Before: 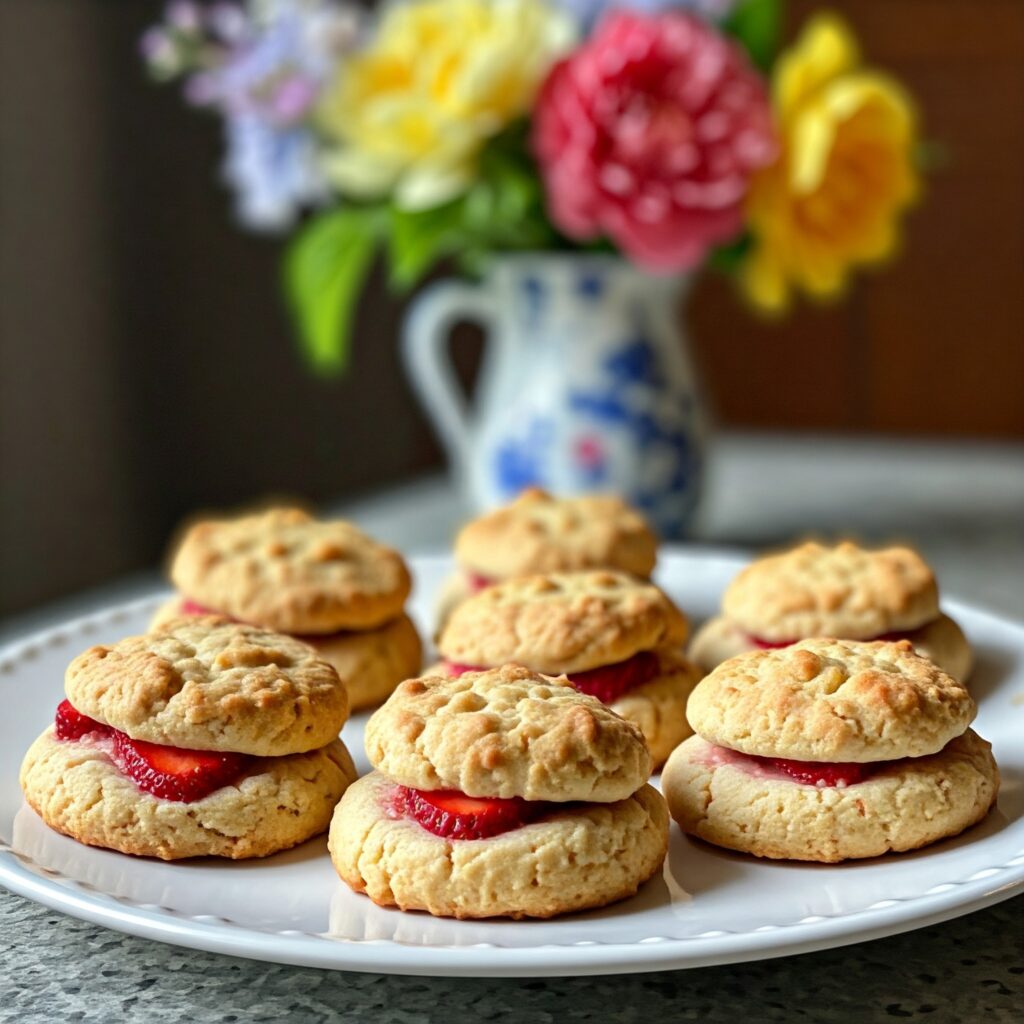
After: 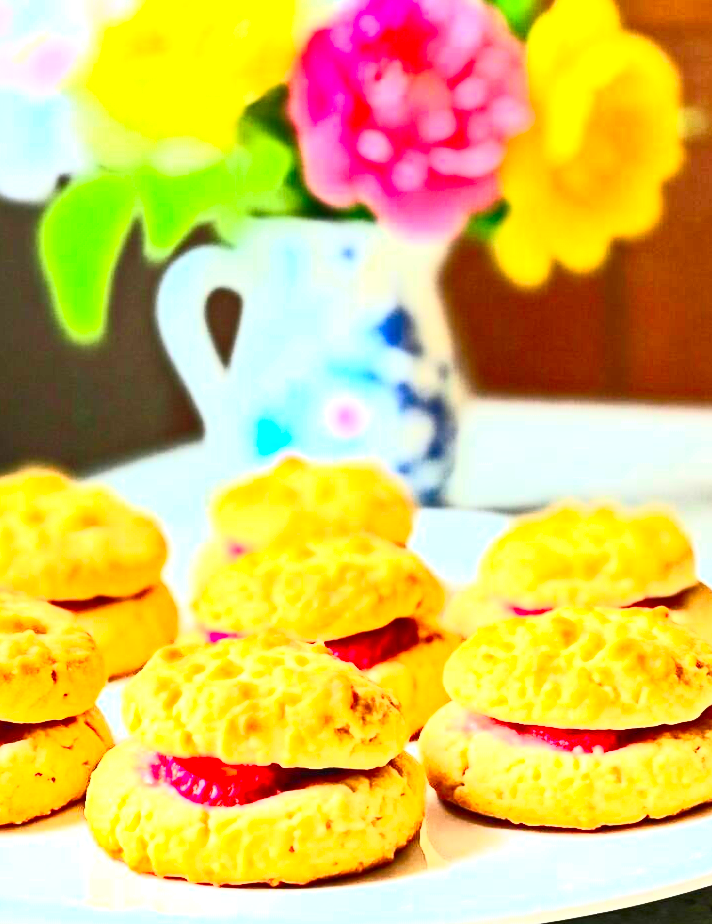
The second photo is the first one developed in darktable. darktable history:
crop and rotate: left 23.815%, top 3.236%, right 6.615%, bottom 6.463%
contrast brightness saturation: contrast 0.831, brightness 0.593, saturation 0.582
exposure: exposure 2 EV, compensate highlight preservation false
